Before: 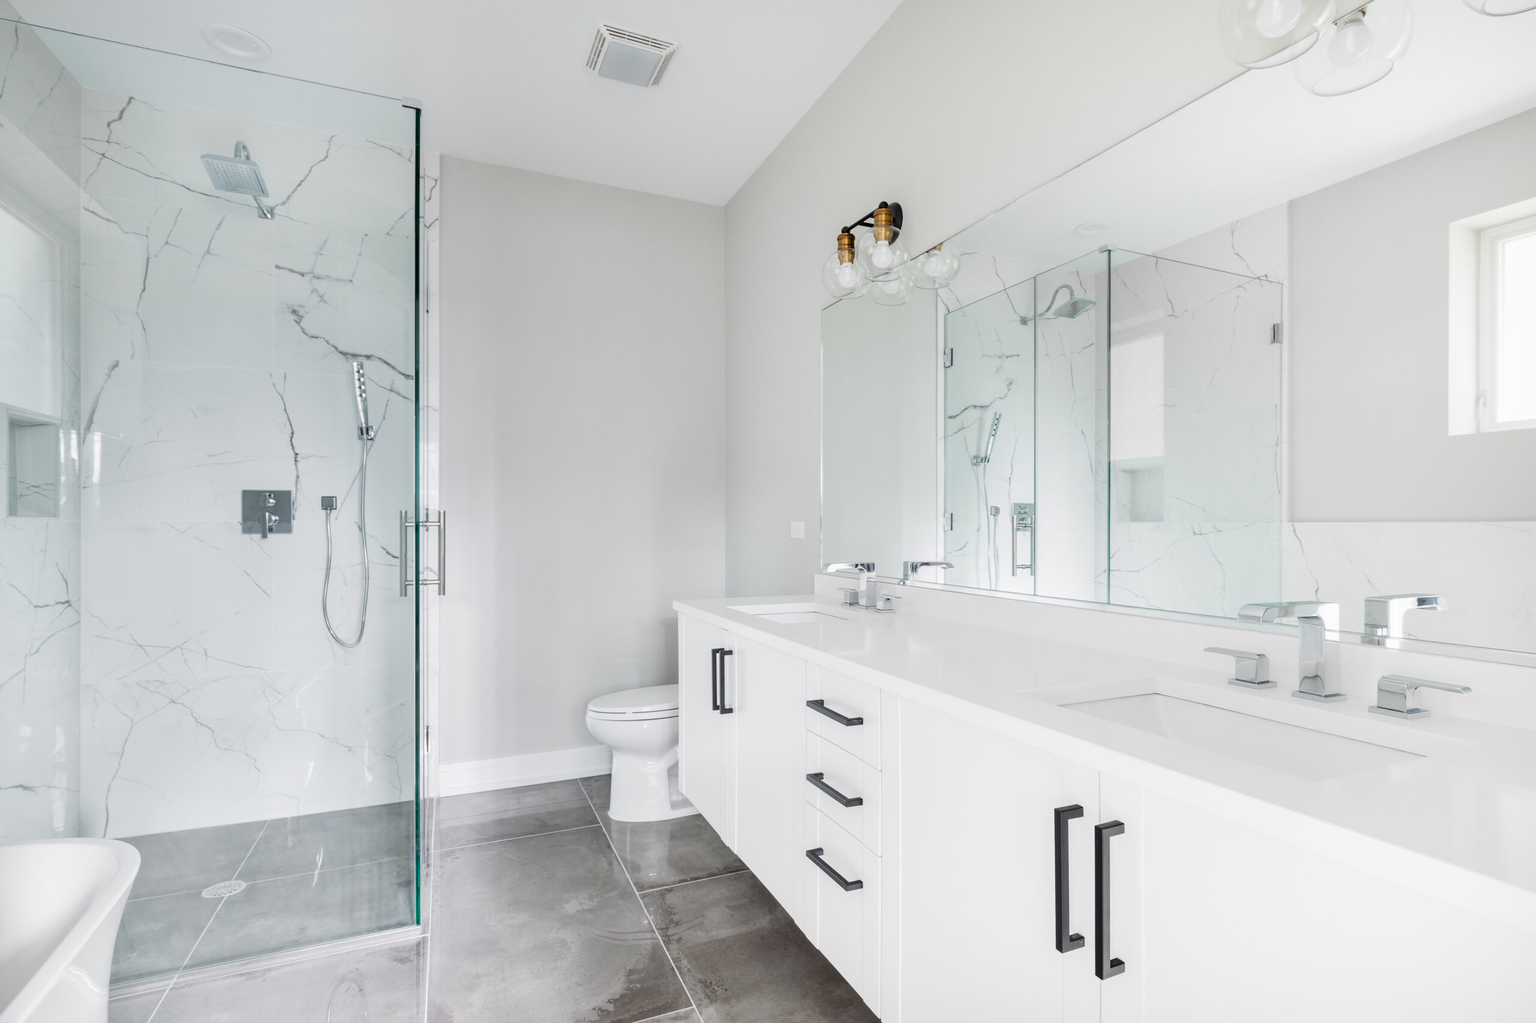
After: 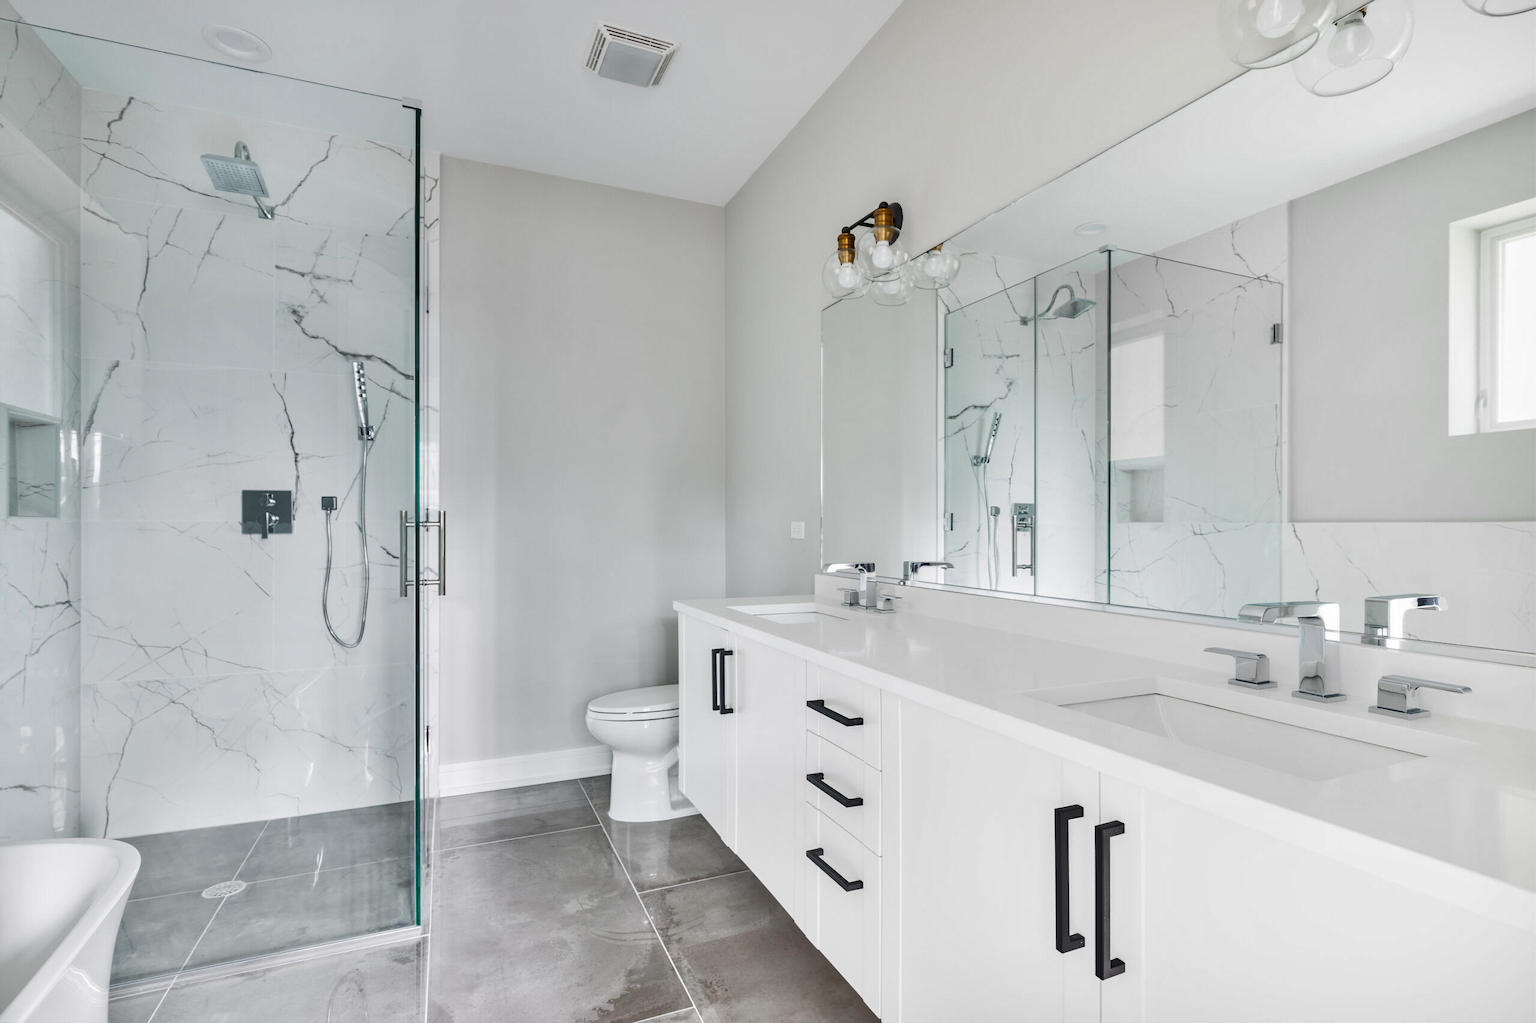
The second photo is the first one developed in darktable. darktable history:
tone equalizer: -7 EV 0.15 EV, -6 EV 0.6 EV, -5 EV 1.15 EV, -4 EV 1.33 EV, -3 EV 1.15 EV, -2 EV 0.6 EV, -1 EV 0.15 EV, mask exposure compensation -0.5 EV
shadows and highlights: soften with gaussian
